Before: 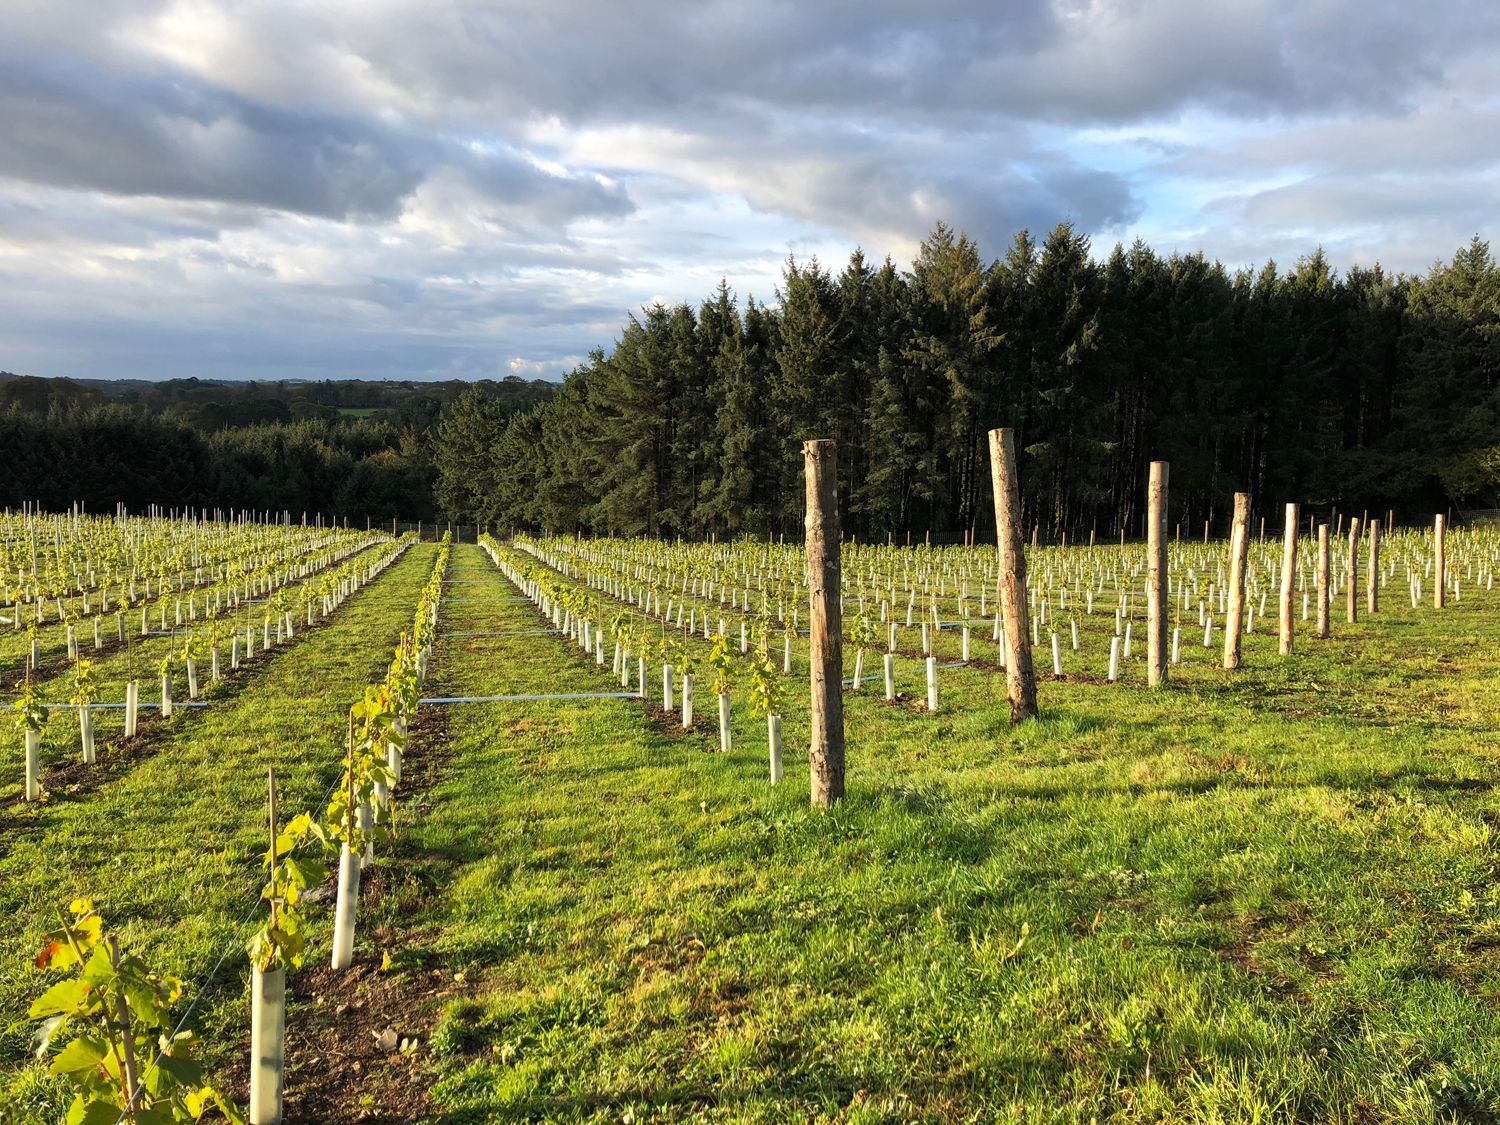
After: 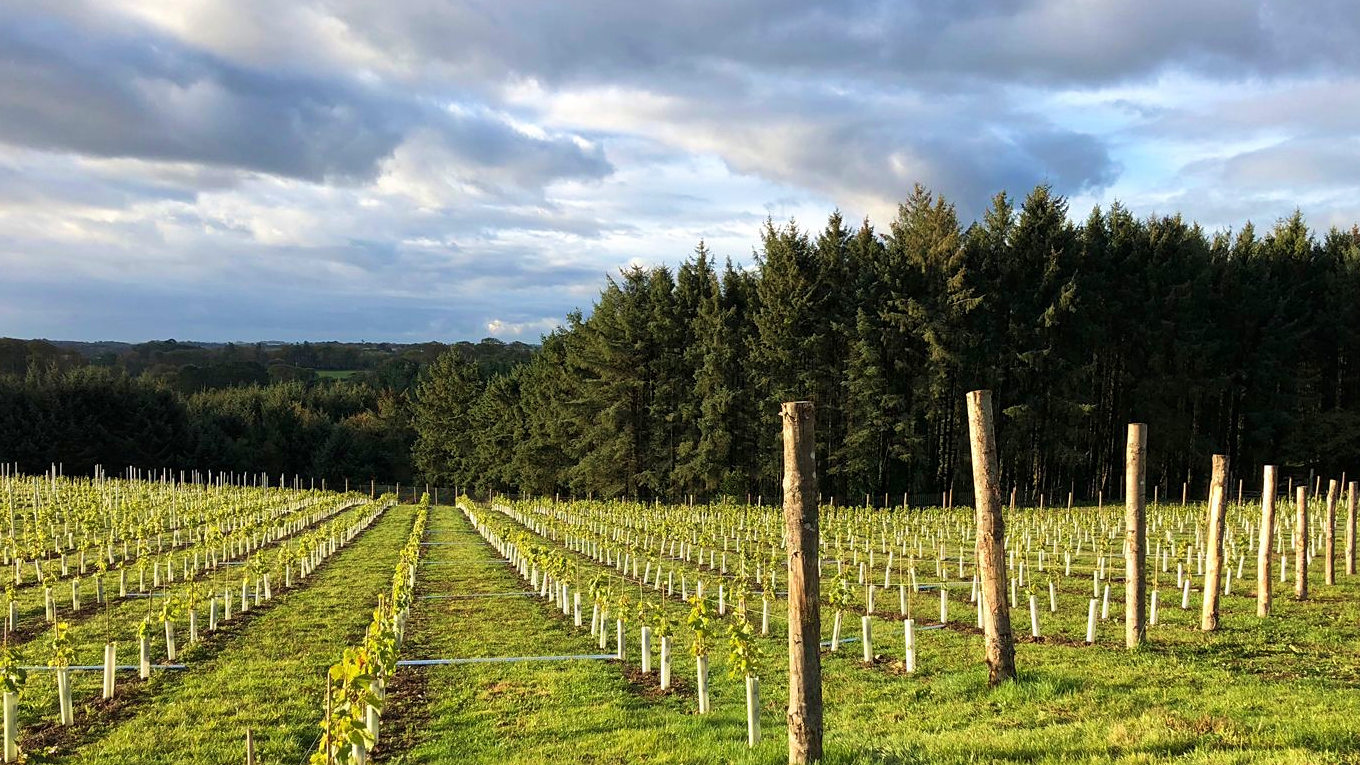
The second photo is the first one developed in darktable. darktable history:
velvia: strength 29%
crop: left 1.509%, top 3.452%, right 7.696%, bottom 28.452%
sharpen: amount 0.2
